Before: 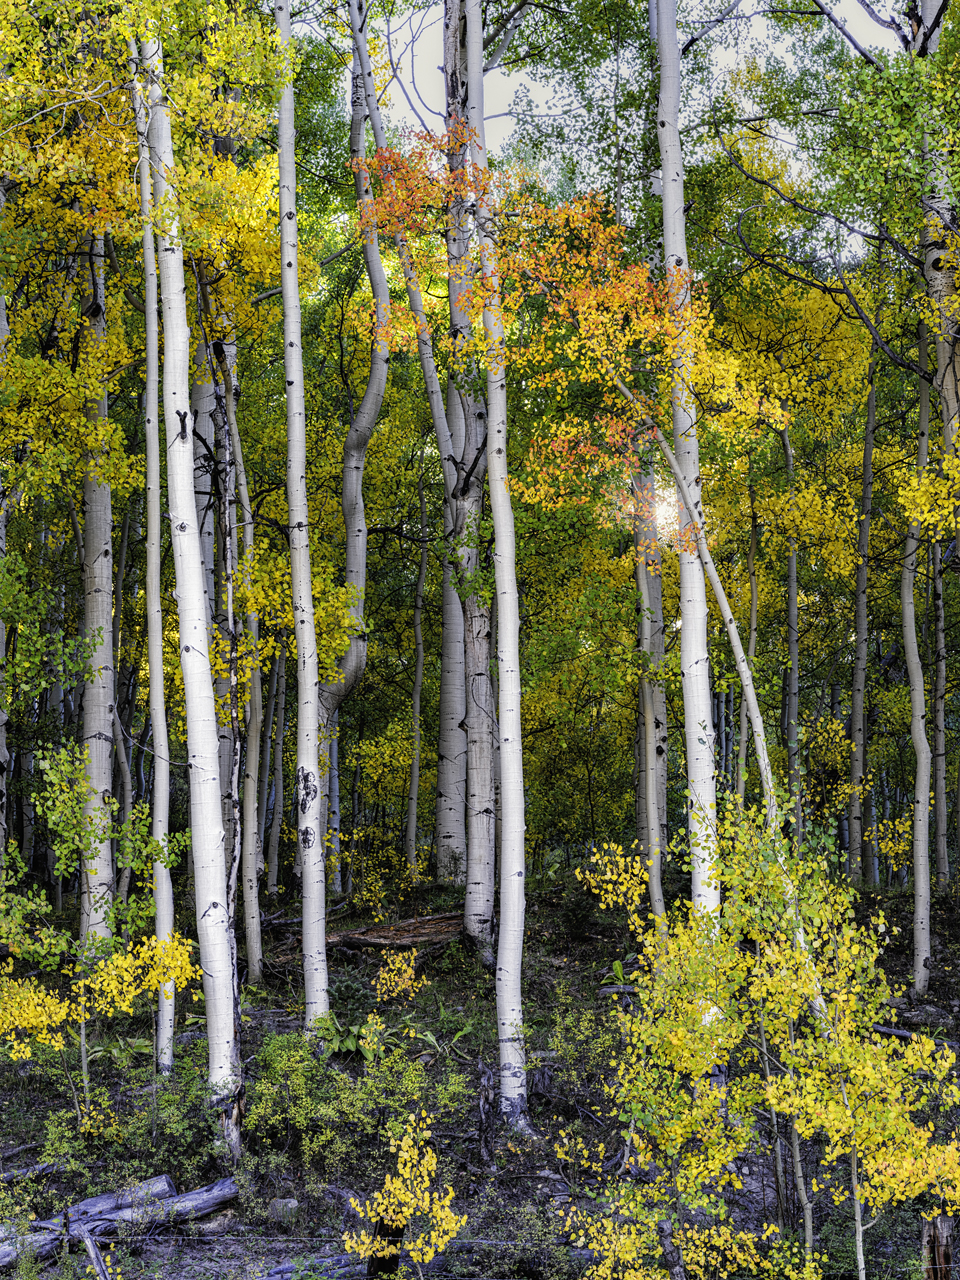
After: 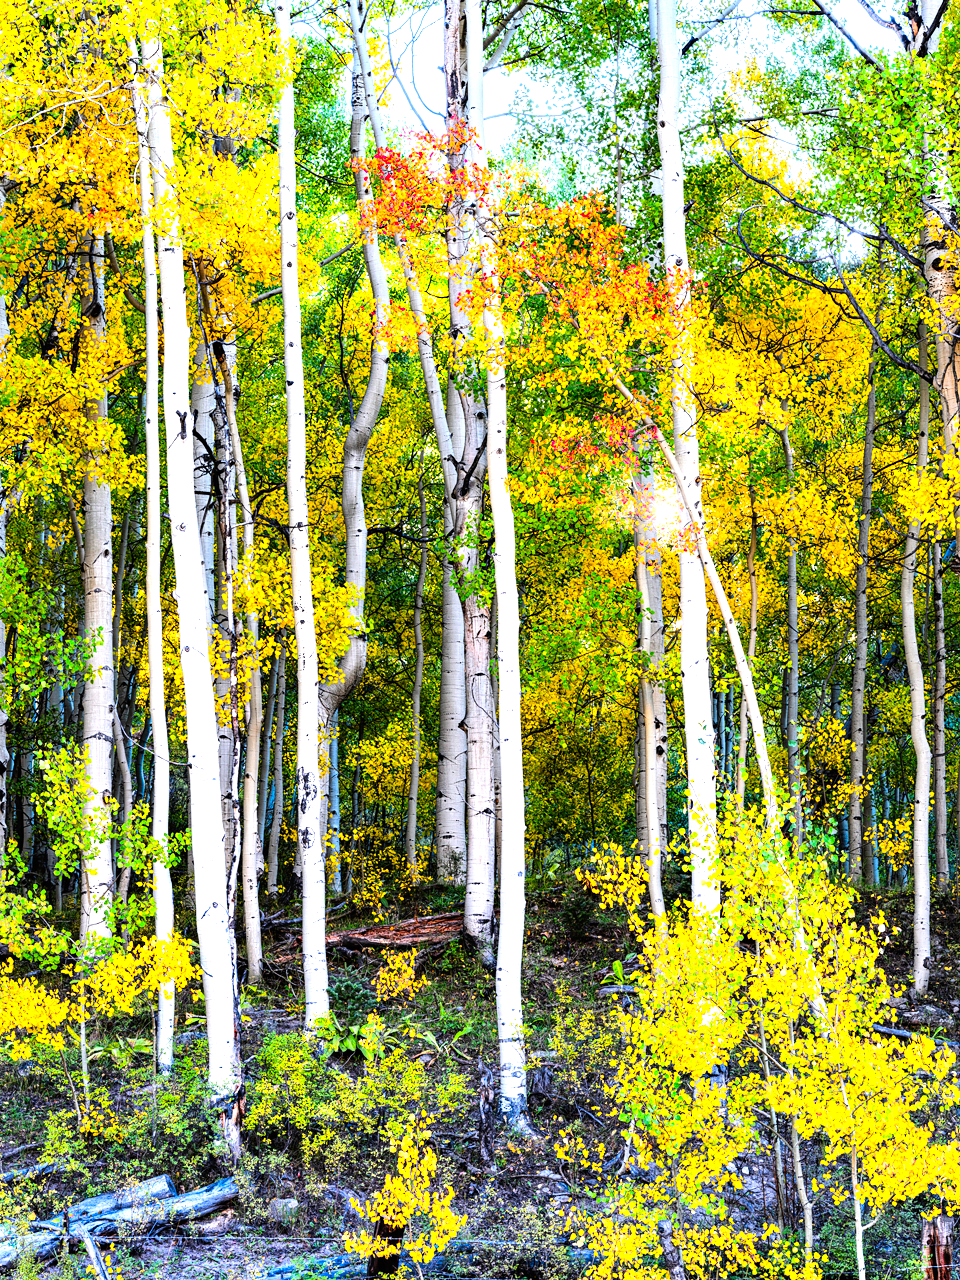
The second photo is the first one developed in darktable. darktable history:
contrast brightness saturation: contrast 0.169, saturation 0.32
tone equalizer: -8 EV -1.1 EV, -7 EV -1.03 EV, -6 EV -0.877 EV, -5 EV -0.597 EV, -3 EV 0.605 EV, -2 EV 0.882 EV, -1 EV 1.01 EV, +0 EV 1.05 EV, smoothing diameter 24.98%, edges refinement/feathering 13.59, preserve details guided filter
